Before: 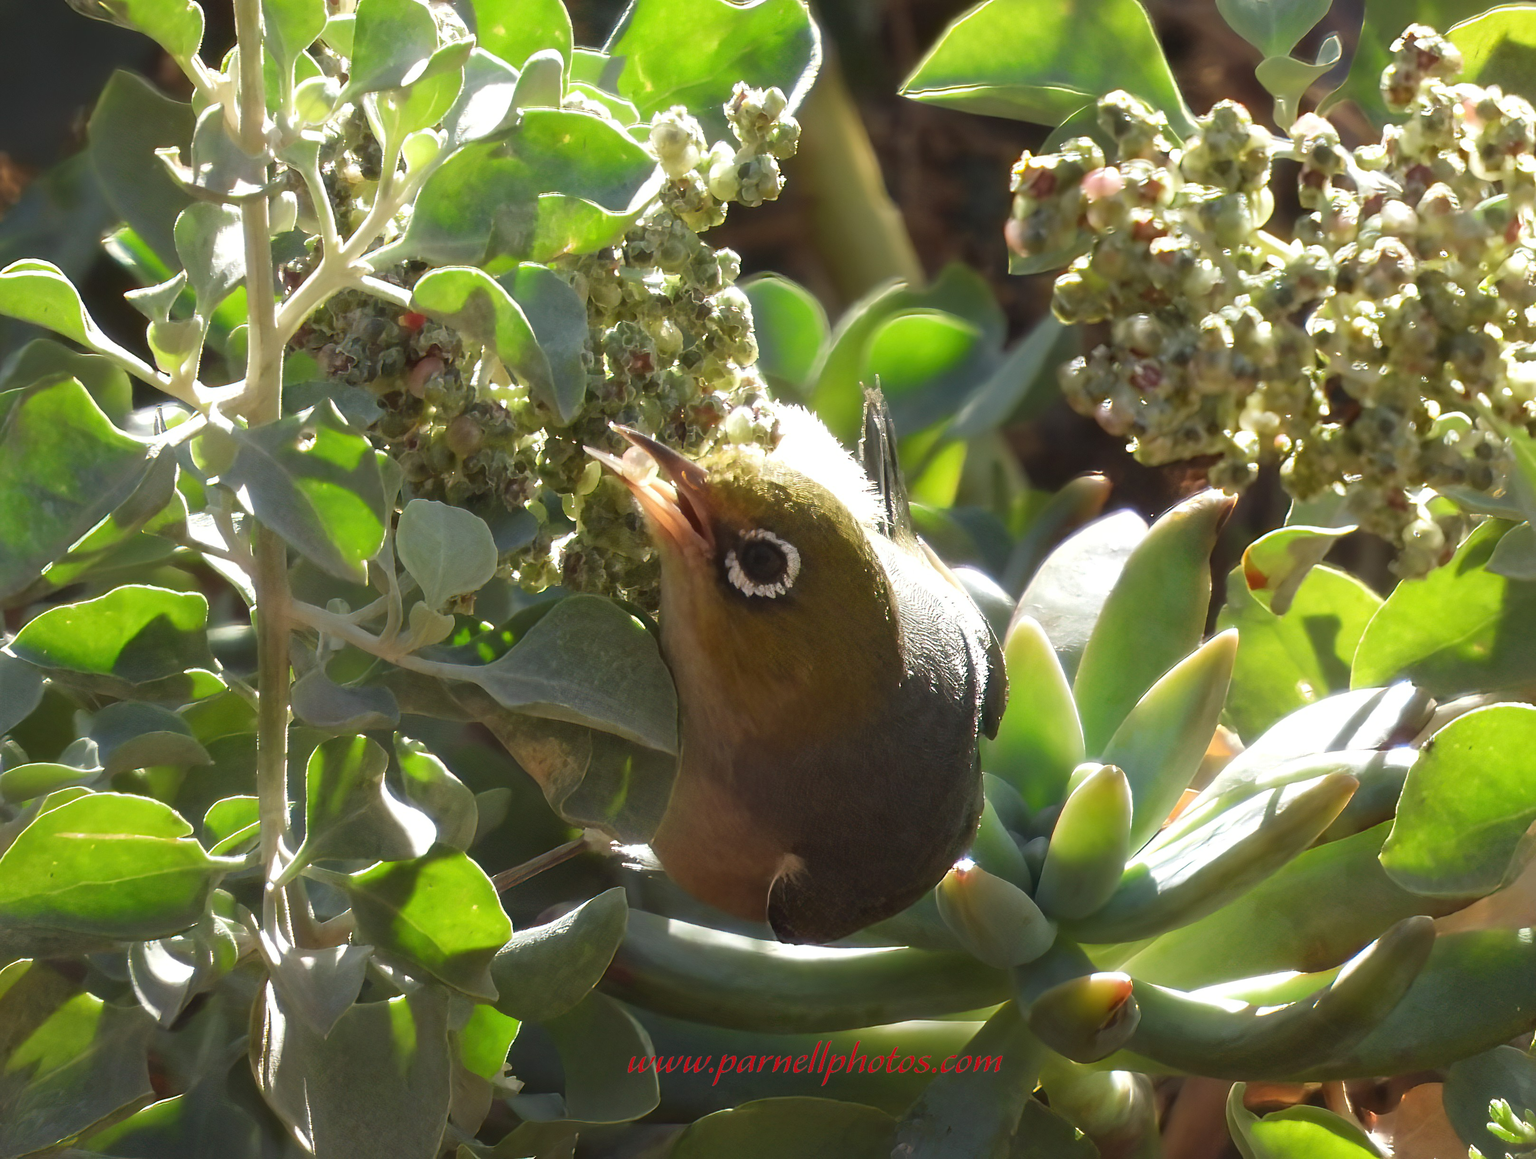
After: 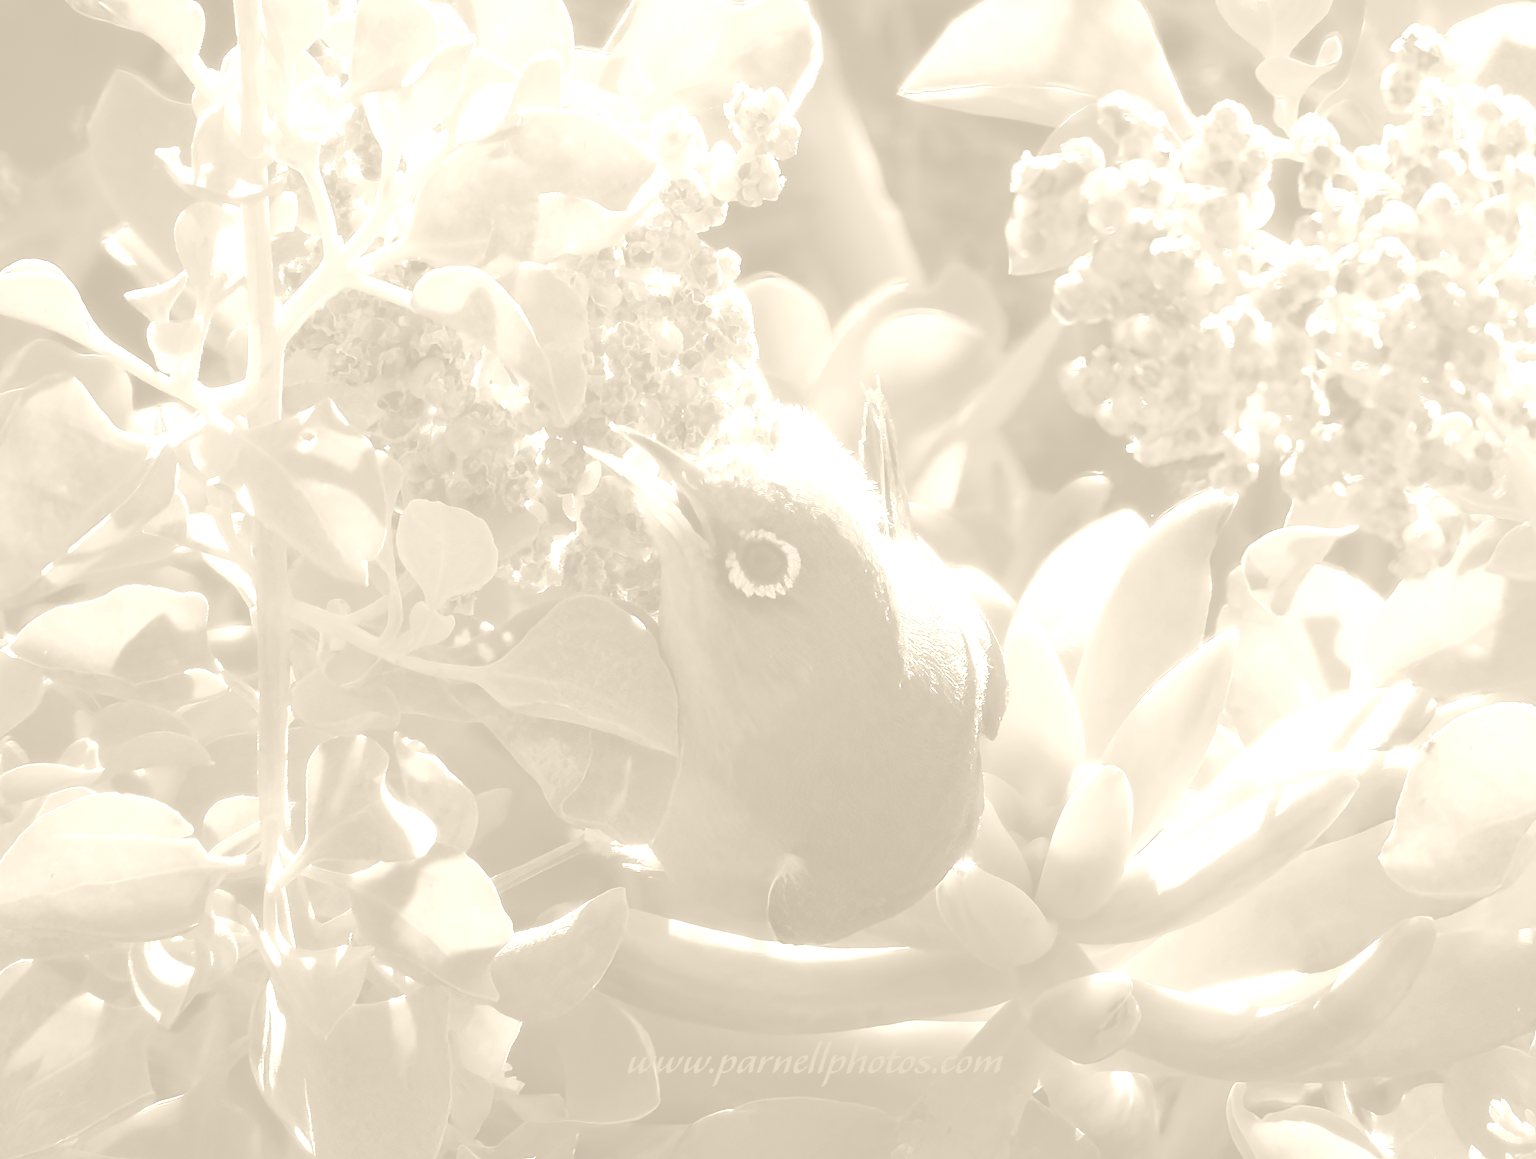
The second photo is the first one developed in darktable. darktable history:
local contrast: detail 69%
colorize: hue 36°, saturation 71%, lightness 80.79%
